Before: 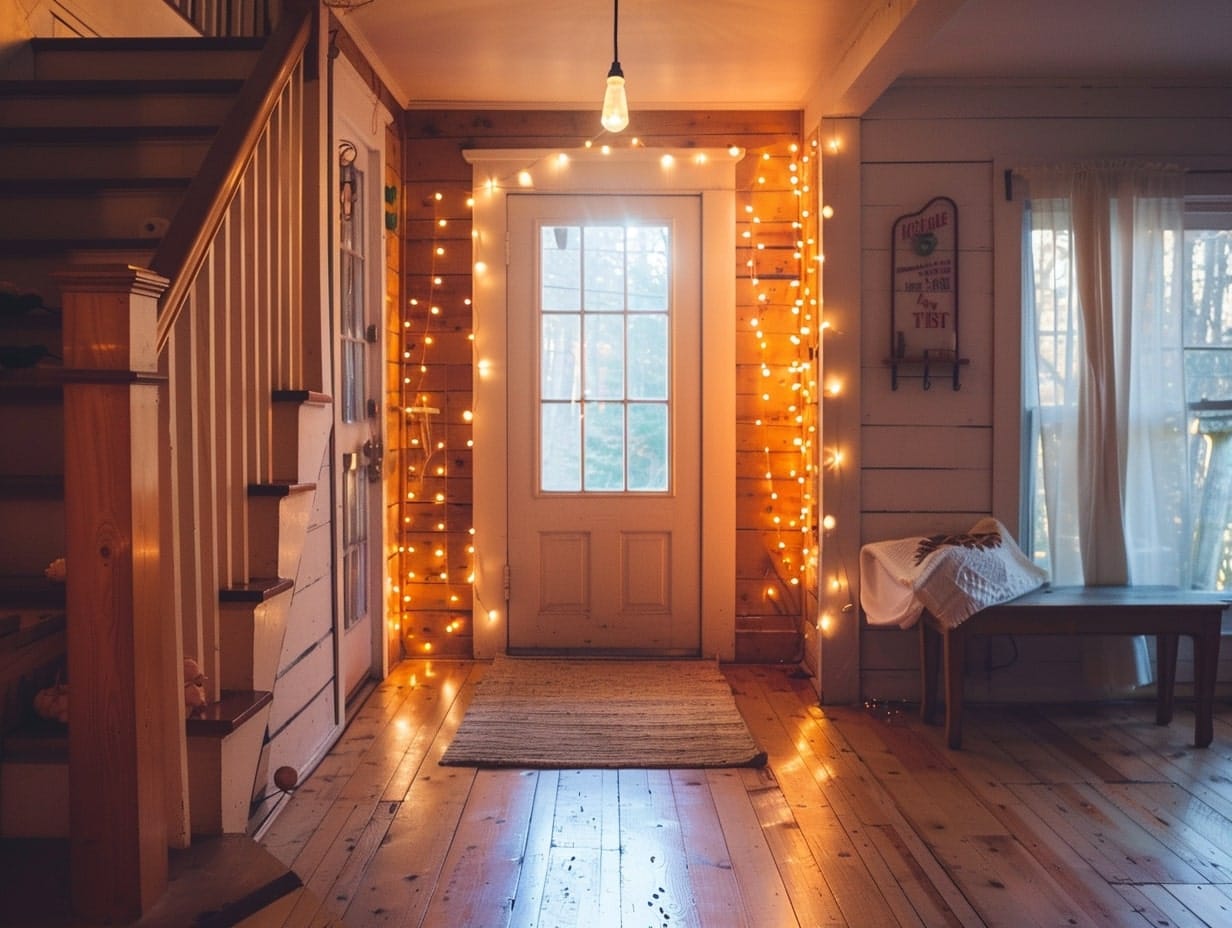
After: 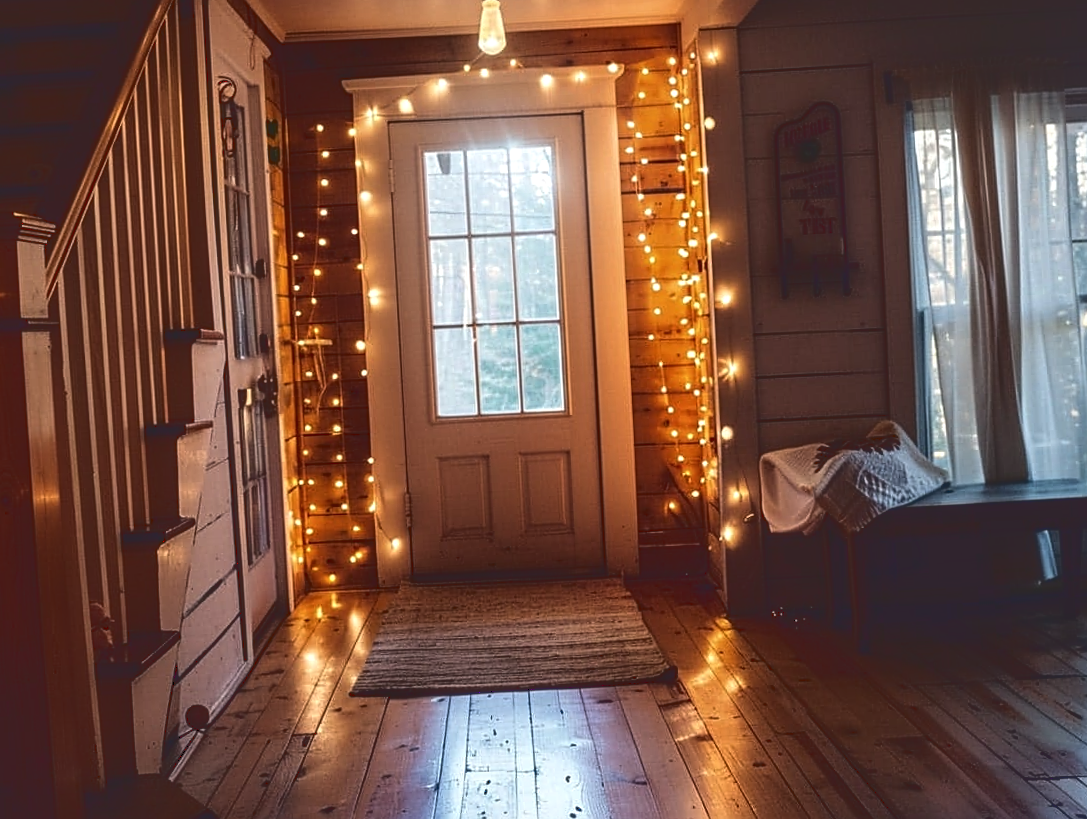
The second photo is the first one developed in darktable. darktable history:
crop and rotate: angle 2.96°, left 5.814%, top 5.707%
base curve: curves: ch0 [(0, 0.02) (0.083, 0.036) (1, 1)]
local contrast: detail 130%
sharpen: on, module defaults
